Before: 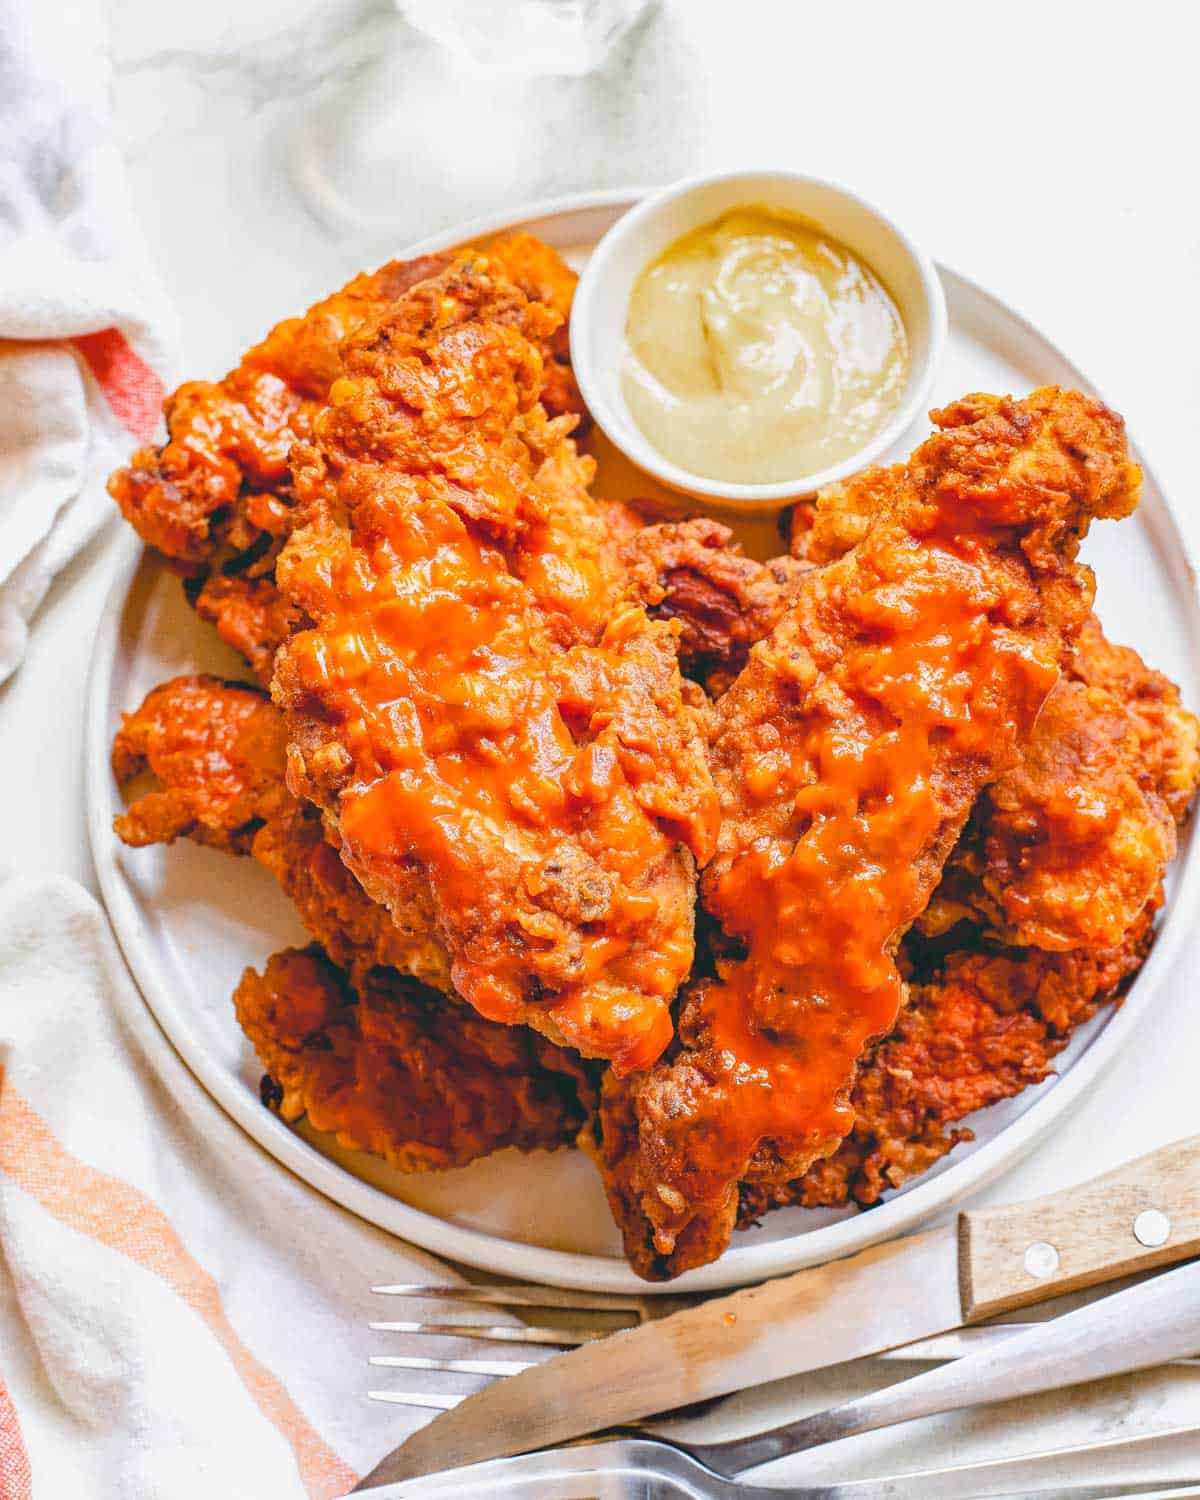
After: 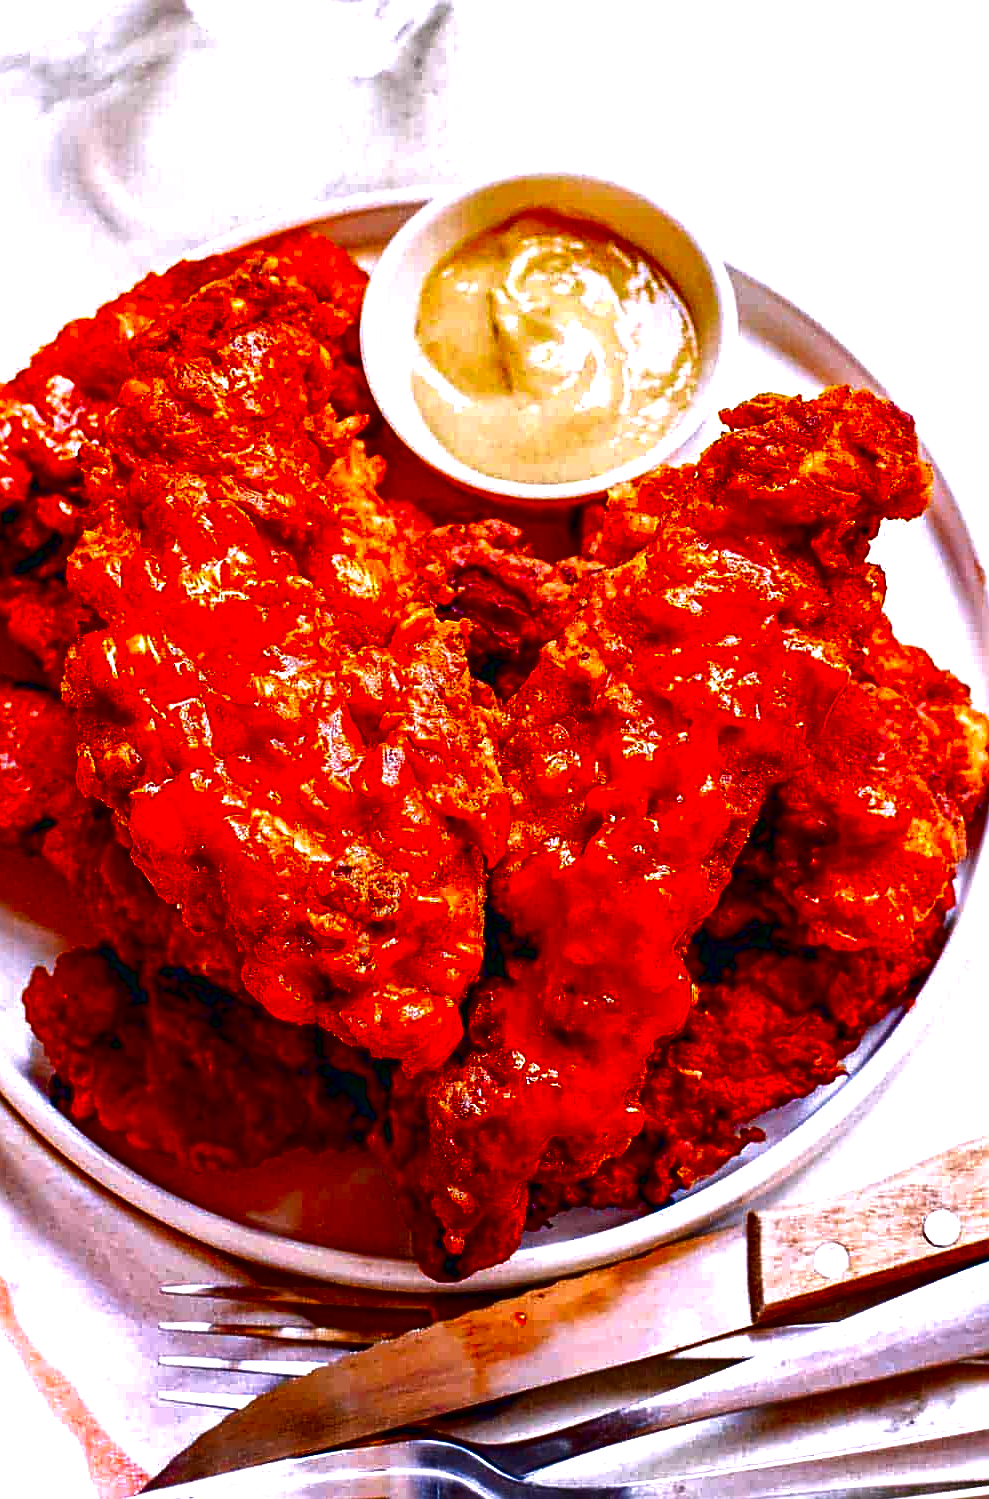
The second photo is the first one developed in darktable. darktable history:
exposure: exposure 0.014 EV, compensate highlight preservation false
sharpen: on, module defaults
crop: left 17.582%, bottom 0.031%
white balance: red 1.05, blue 1.072
tone equalizer: -8 EV -0.417 EV, -7 EV -0.389 EV, -6 EV -0.333 EV, -5 EV -0.222 EV, -3 EV 0.222 EV, -2 EV 0.333 EV, -1 EV 0.389 EV, +0 EV 0.417 EV, edges refinement/feathering 500, mask exposure compensation -1.57 EV, preserve details no
contrast brightness saturation: brightness -1, saturation 1
